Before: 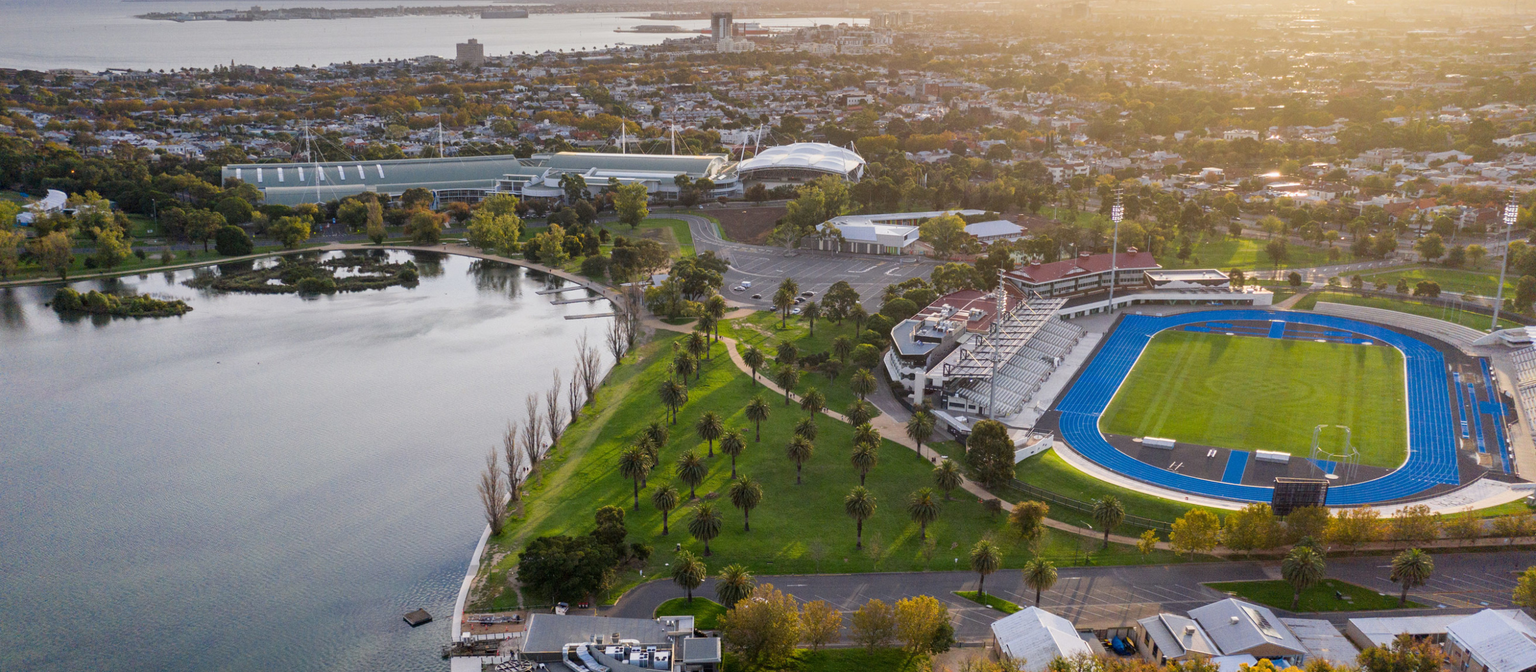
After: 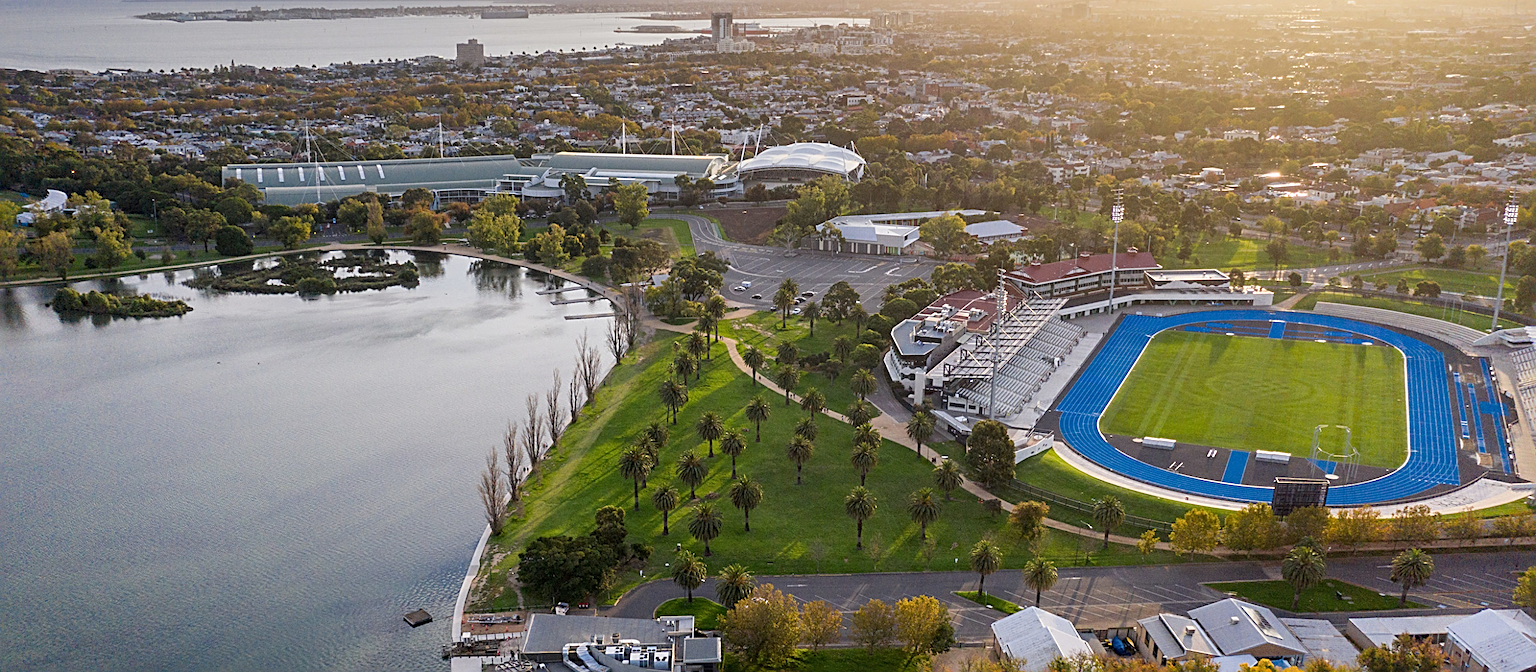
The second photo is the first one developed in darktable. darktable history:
sharpen: radius 2.999, amount 0.769
